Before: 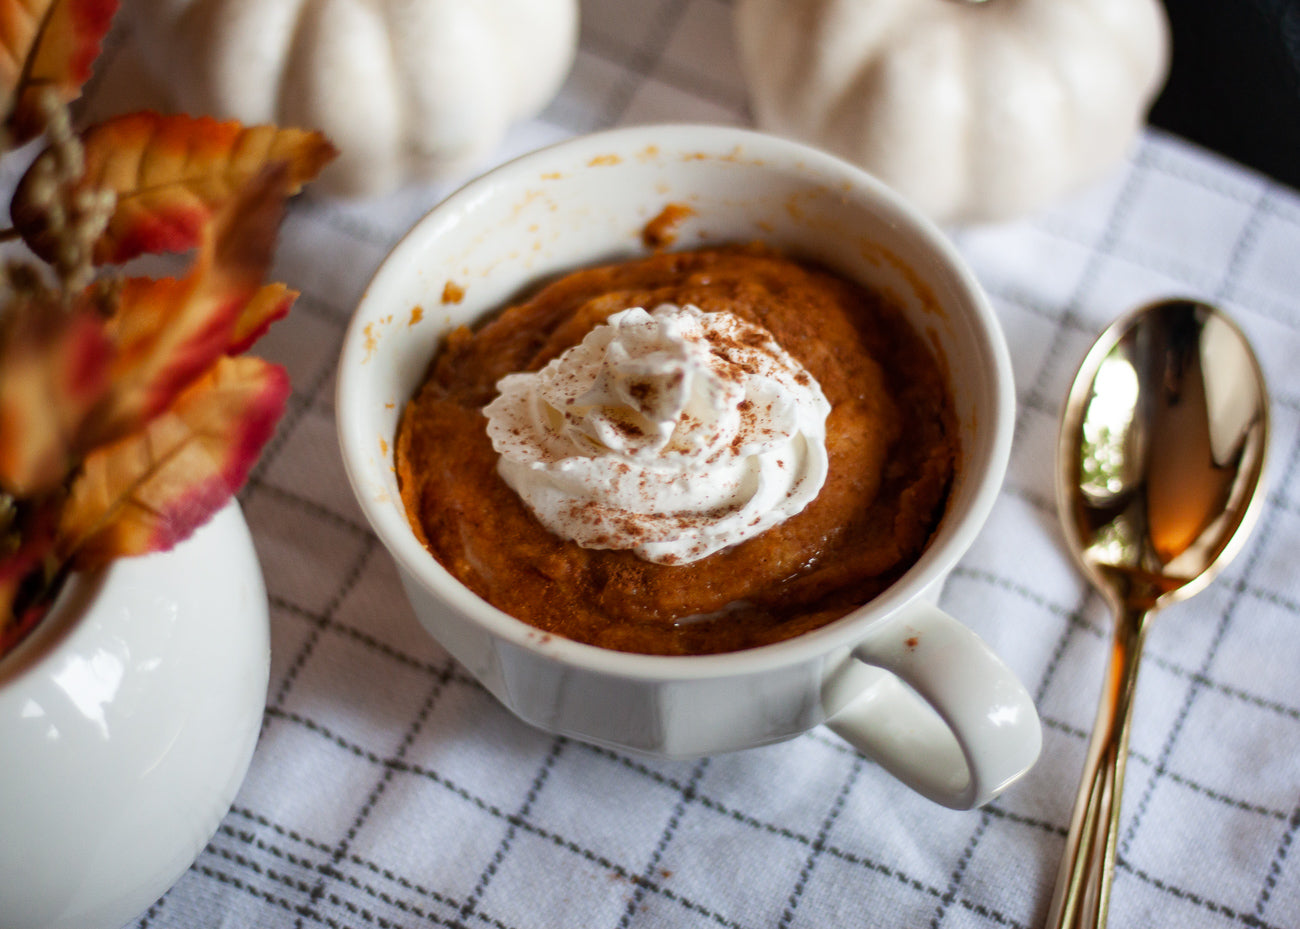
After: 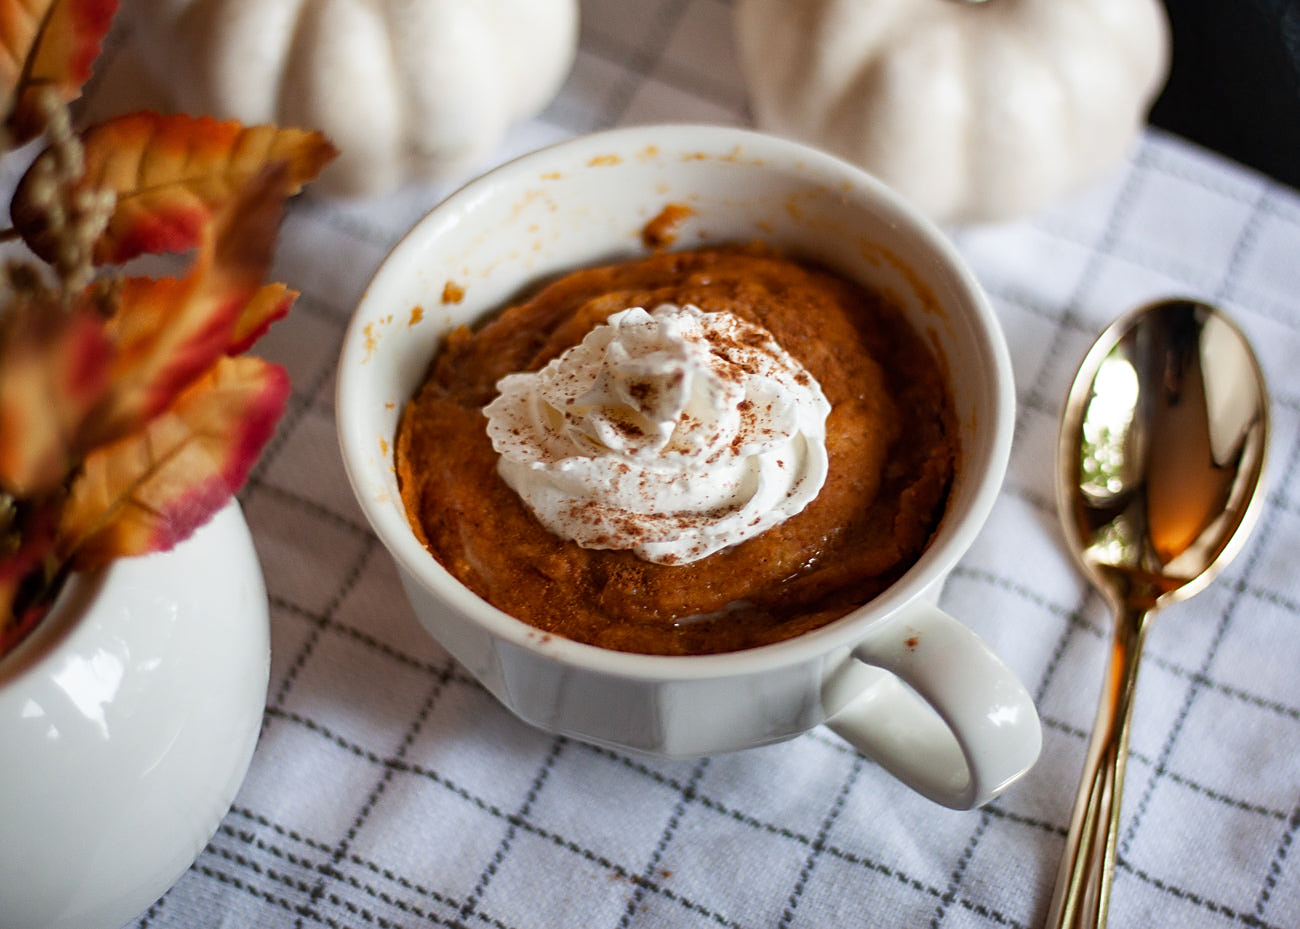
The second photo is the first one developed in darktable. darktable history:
sharpen: on, module defaults
shadows and highlights: shadows 37.27, highlights -28.18, soften with gaussian
